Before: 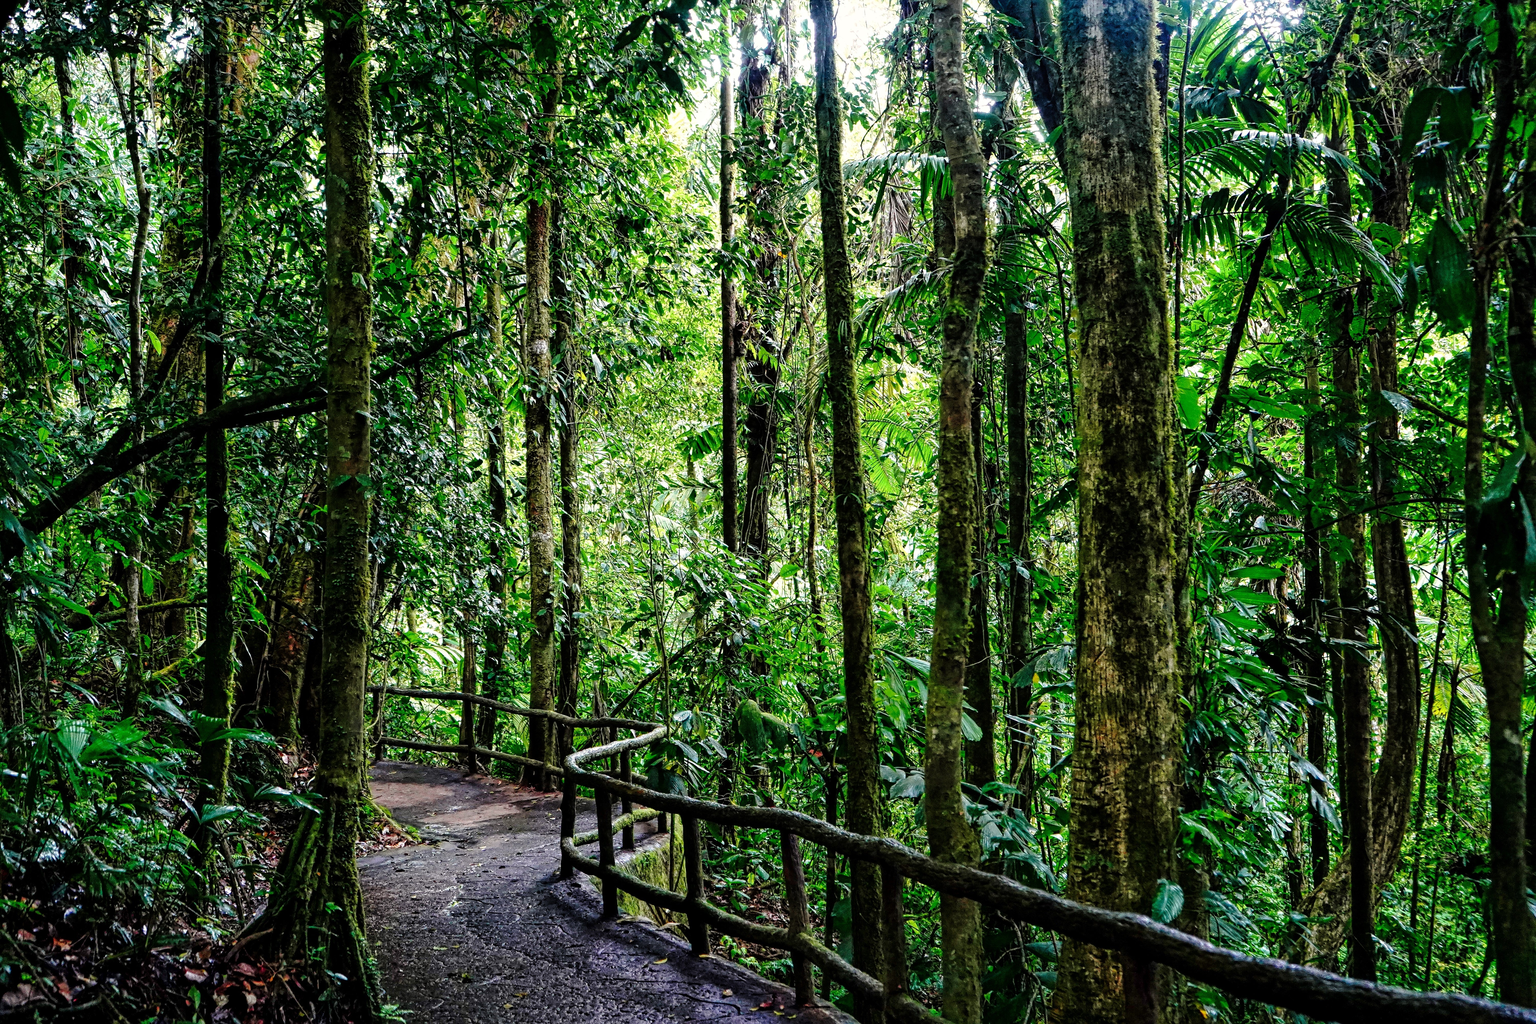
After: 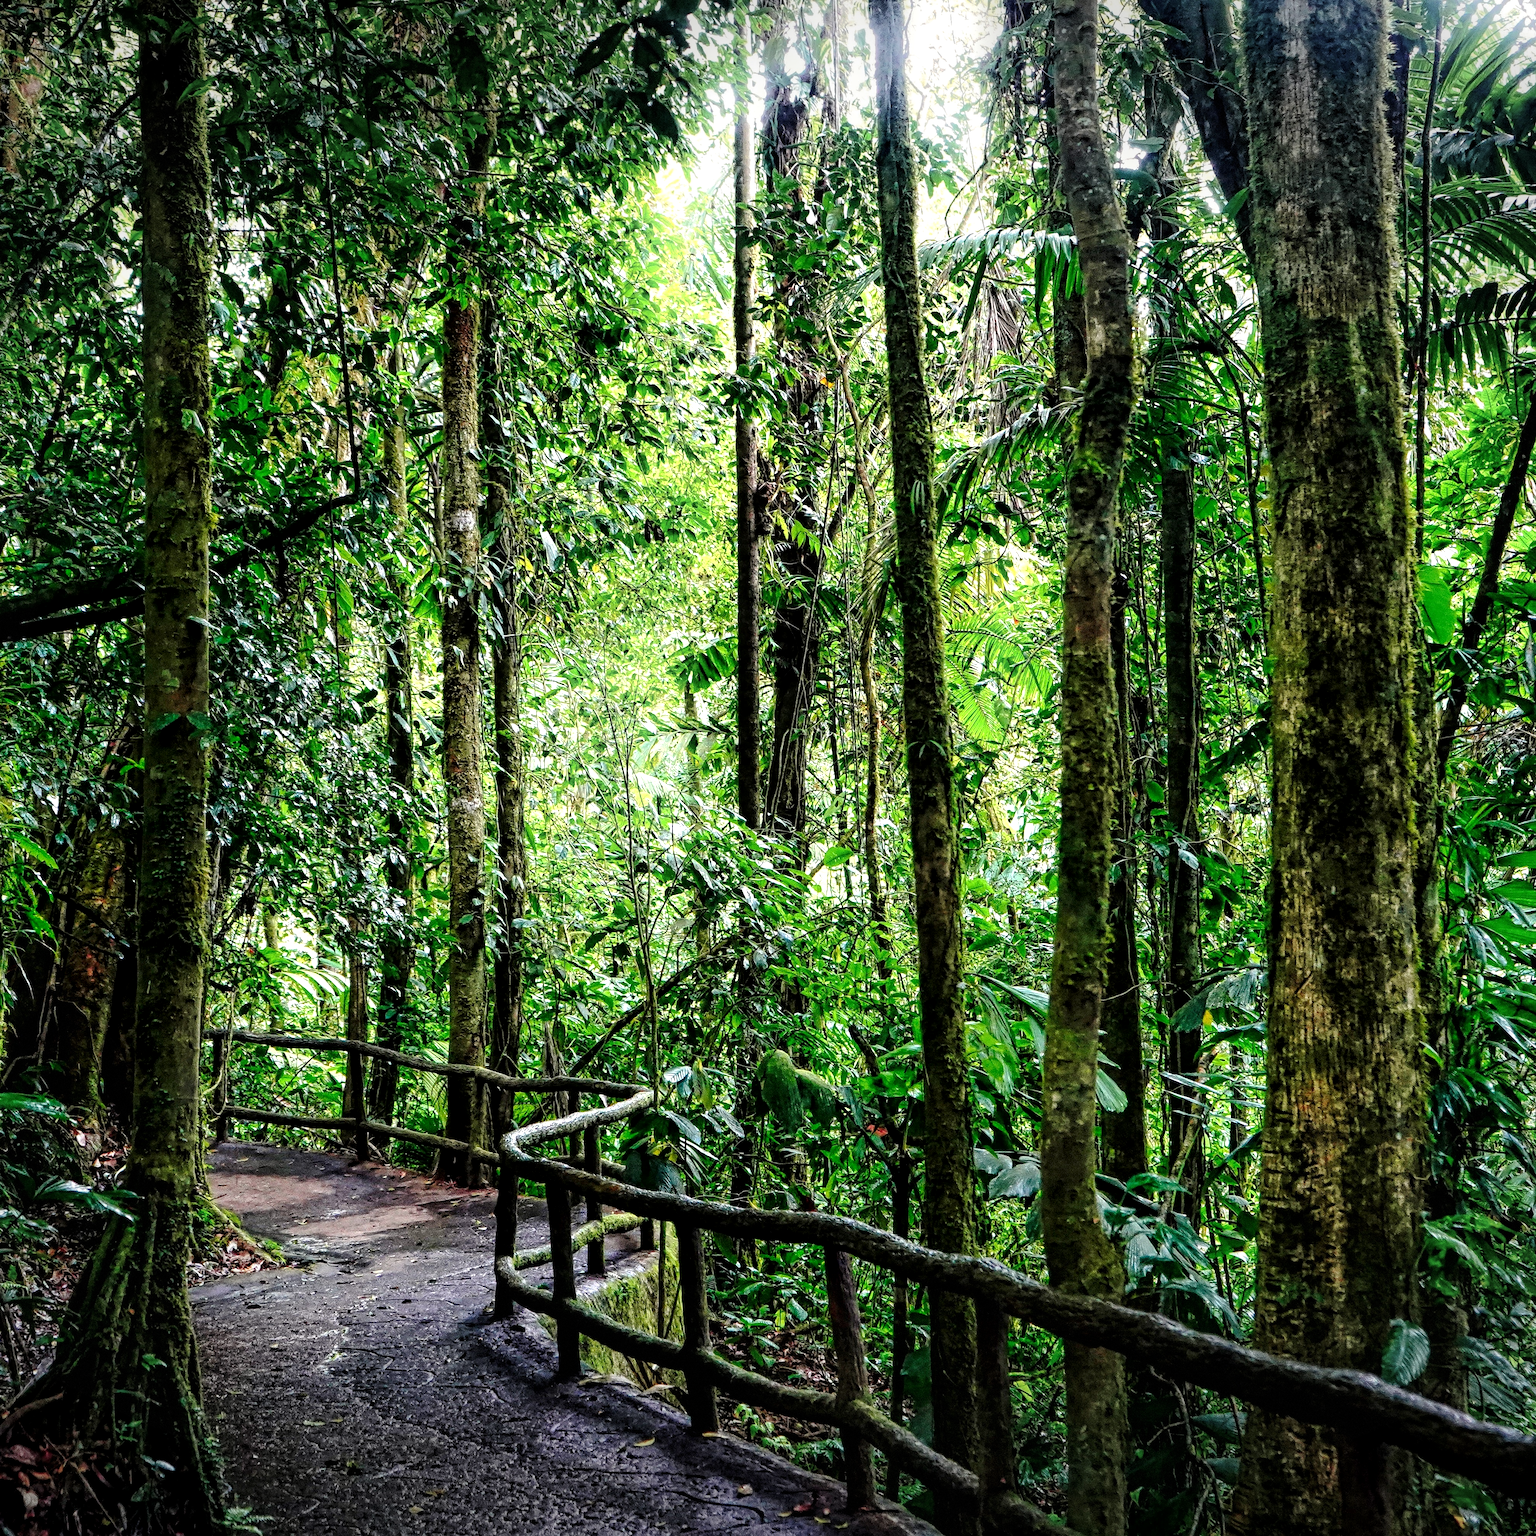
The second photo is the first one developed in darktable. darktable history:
exposure: exposure 0.217 EV, compensate highlight preservation false
vignetting: fall-off start 100%, brightness -0.406, saturation -0.3, width/height ratio 1.324, dithering 8-bit output, unbound false
shadows and highlights: shadows -21.3, highlights 100, soften with gaussian
crop and rotate: left 15.055%, right 18.278%
local contrast: highlights 100%, shadows 100%, detail 120%, midtone range 0.2
